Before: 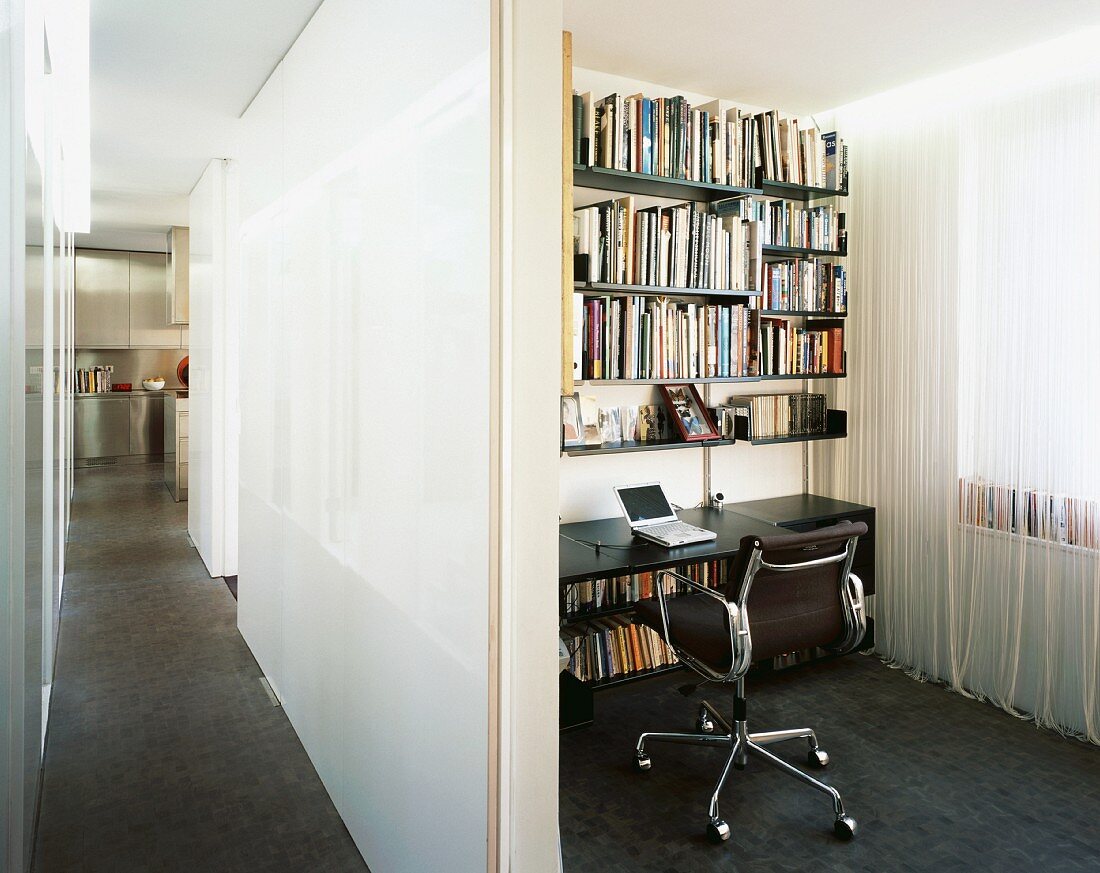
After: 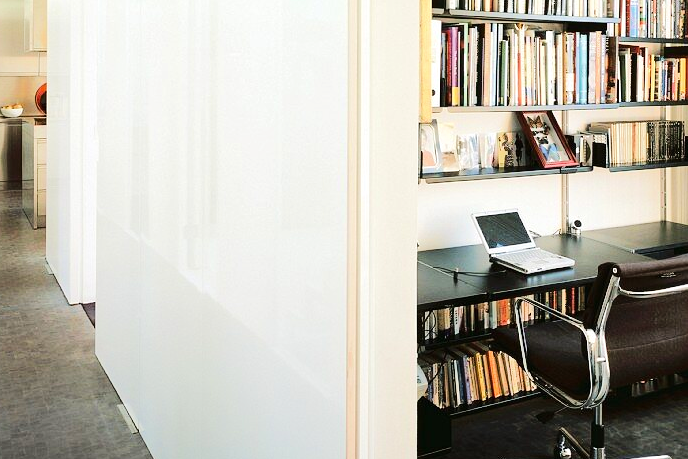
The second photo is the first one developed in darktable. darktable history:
tone equalizer: -7 EV 0.142 EV, -6 EV 0.616 EV, -5 EV 1.16 EV, -4 EV 1.33 EV, -3 EV 1.16 EV, -2 EV 0.6 EV, -1 EV 0.154 EV, edges refinement/feathering 500, mask exposure compensation -1.57 EV, preserve details no
shadows and highlights: shadows 36.85, highlights -26.91, soften with gaussian
crop: left 12.942%, top 31.319%, right 24.476%, bottom 16.041%
